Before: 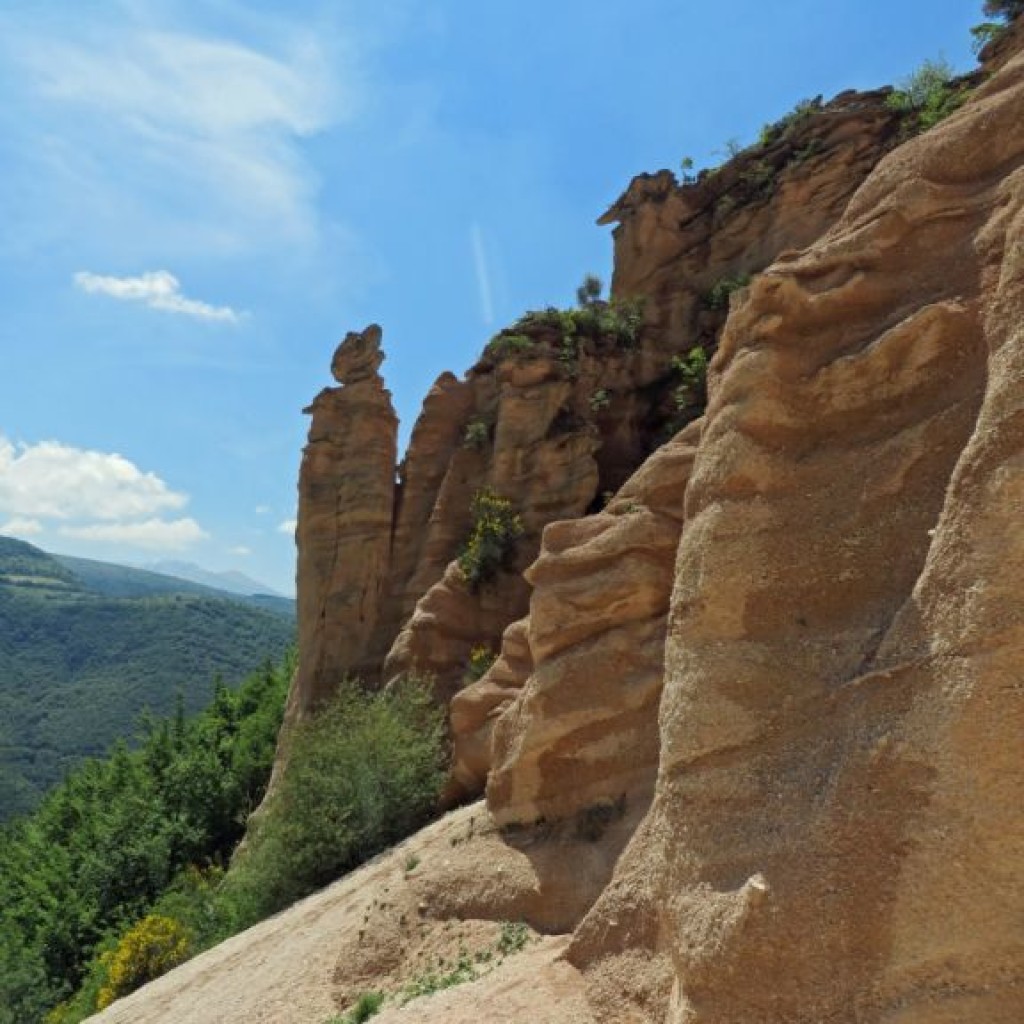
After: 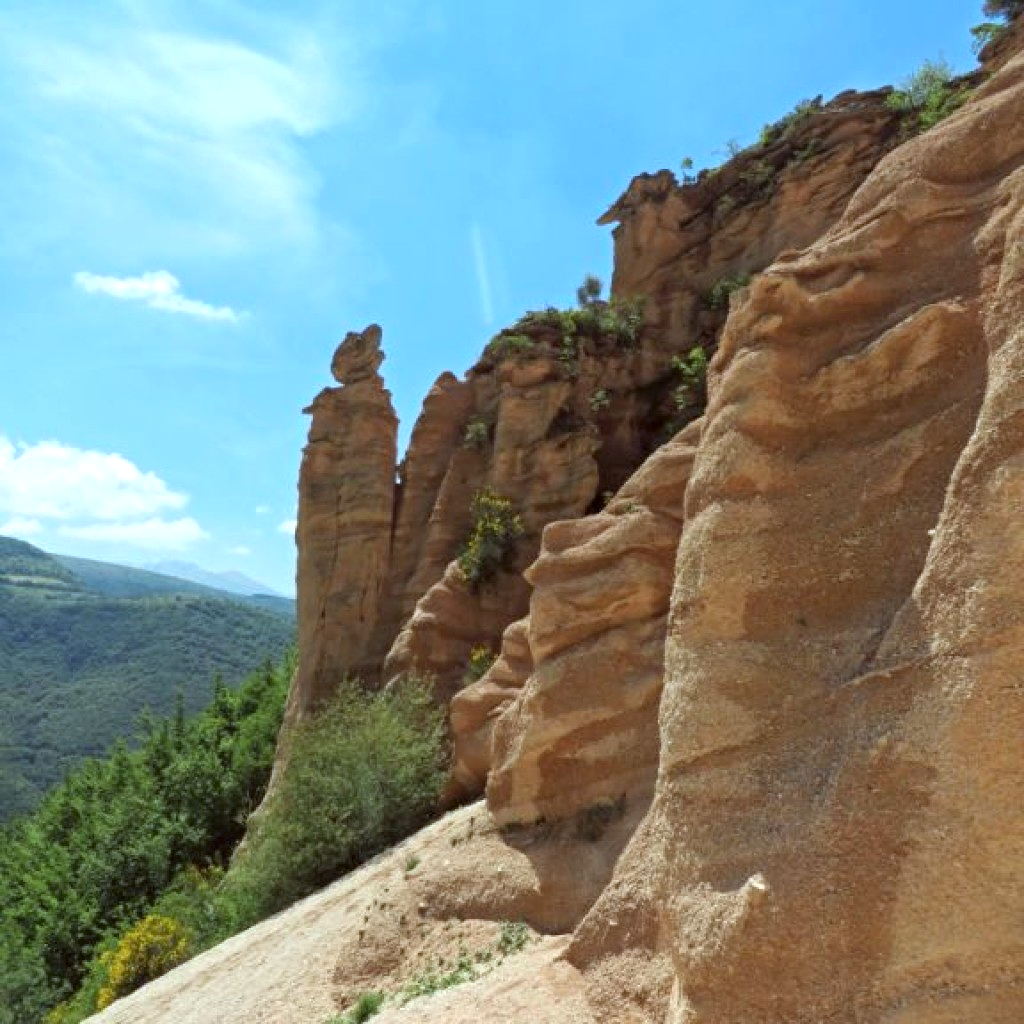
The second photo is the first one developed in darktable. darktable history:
exposure: black level correction 0, exposure 0.5 EV, compensate highlight preservation false
color correction: highlights a* -3.28, highlights b* -6.24, shadows a* 3.1, shadows b* 5.19
